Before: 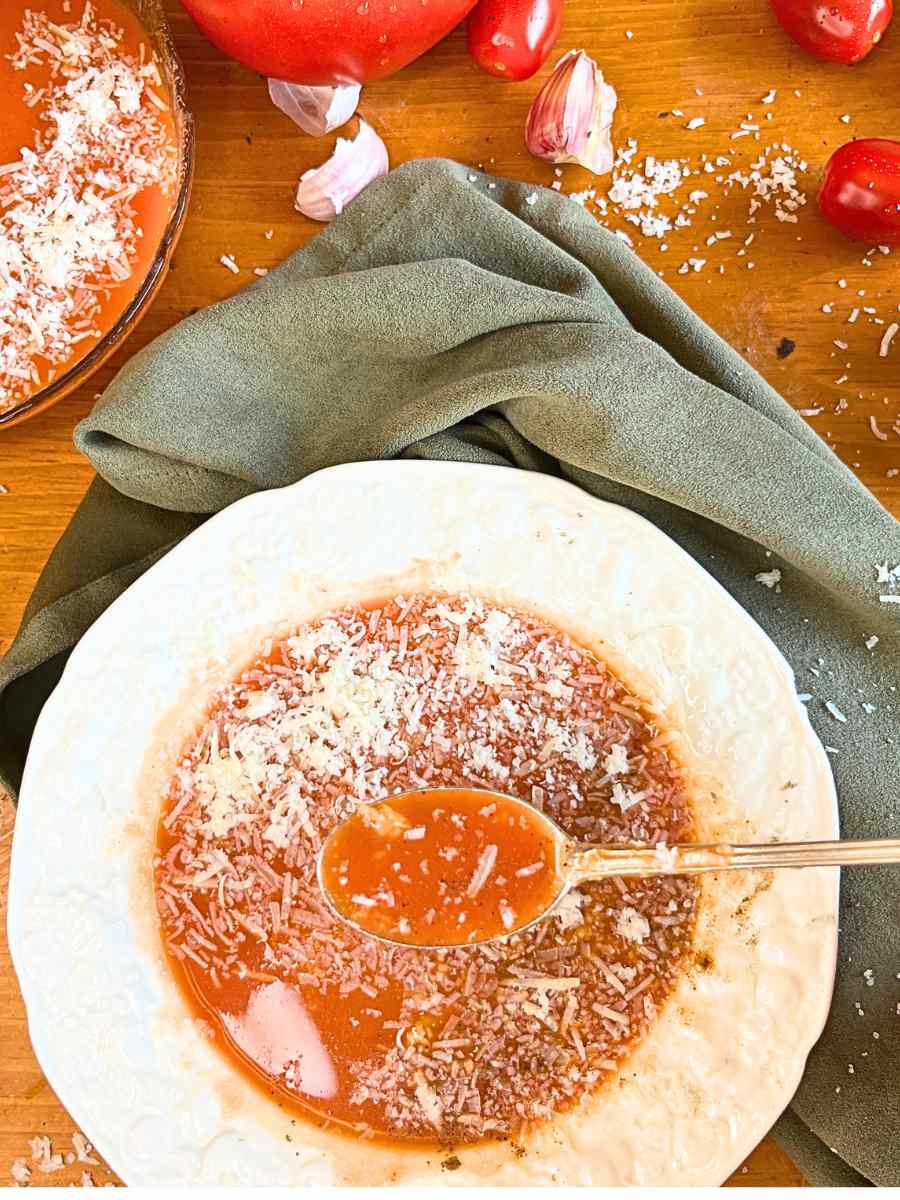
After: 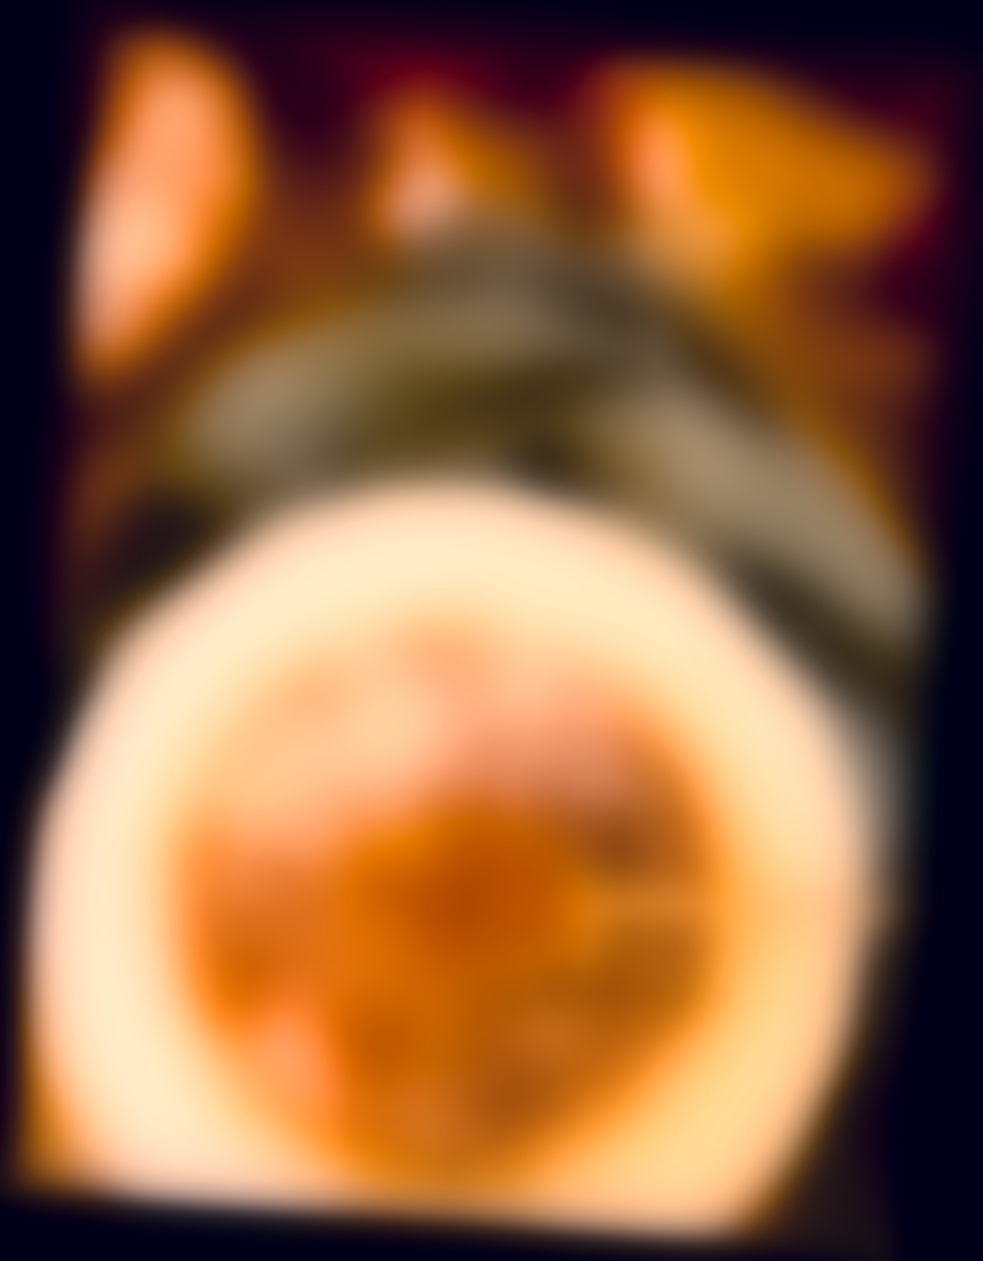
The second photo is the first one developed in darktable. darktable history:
color balance rgb: linear chroma grading › global chroma 25%, perceptual saturation grading › global saturation 50%
lowpass: radius 31.92, contrast 1.72, brightness -0.98, saturation 0.94
rotate and perspective: rotation 4.1°, automatic cropping off
color correction: highlights a* 19.59, highlights b* 27.49, shadows a* 3.46, shadows b* -17.28, saturation 0.73
